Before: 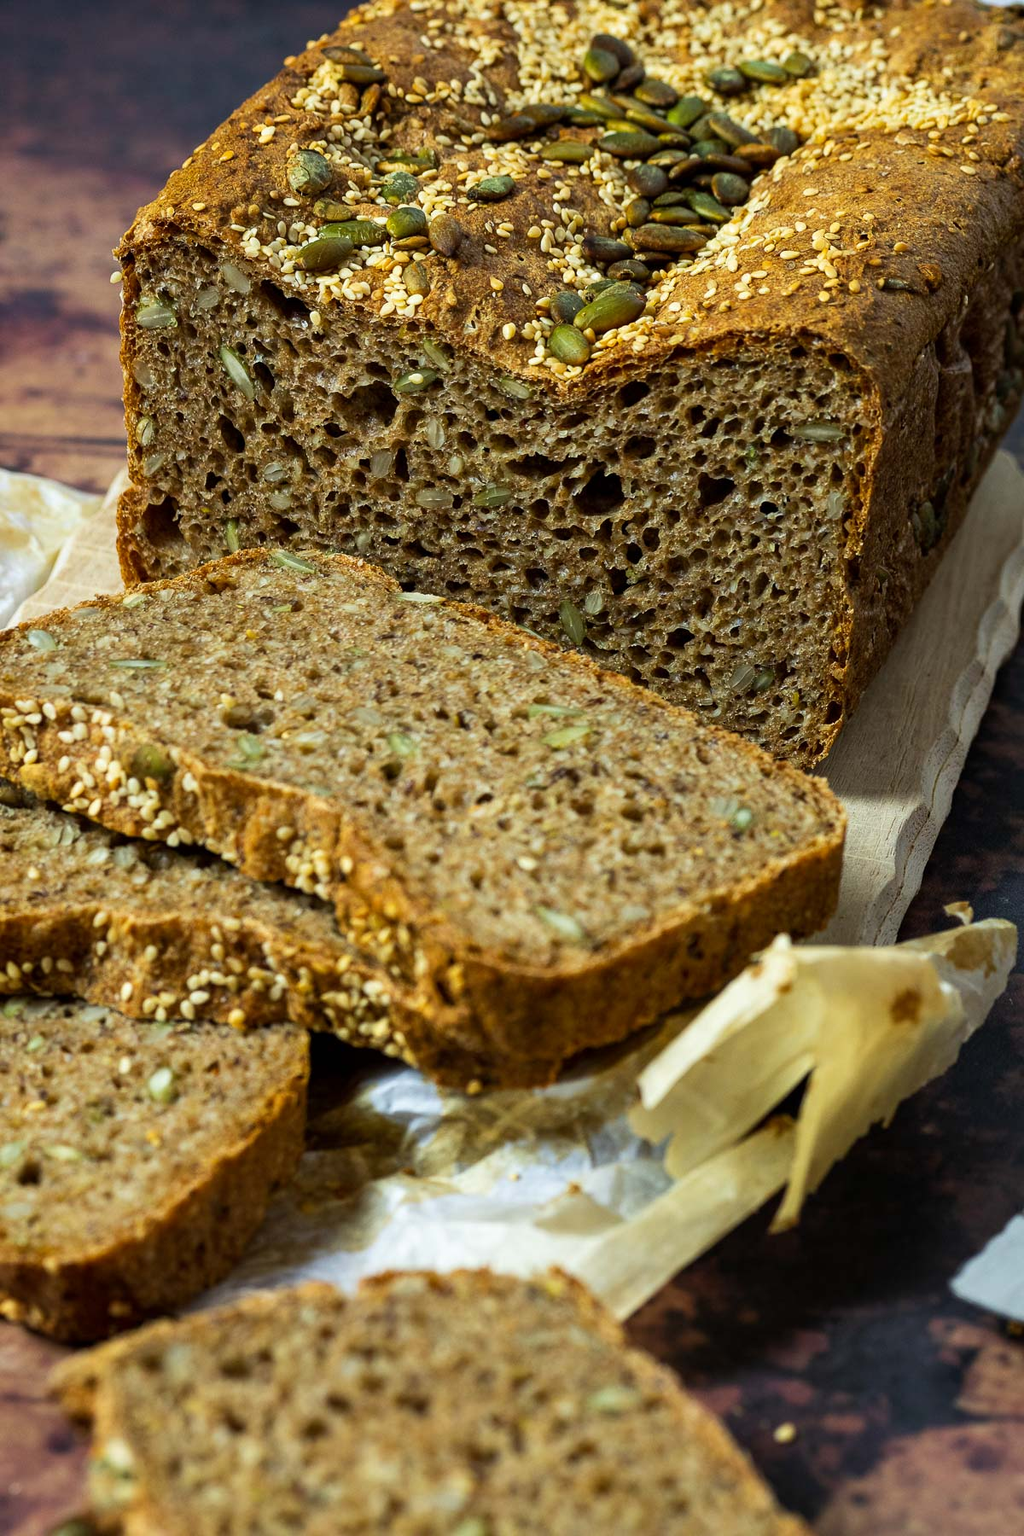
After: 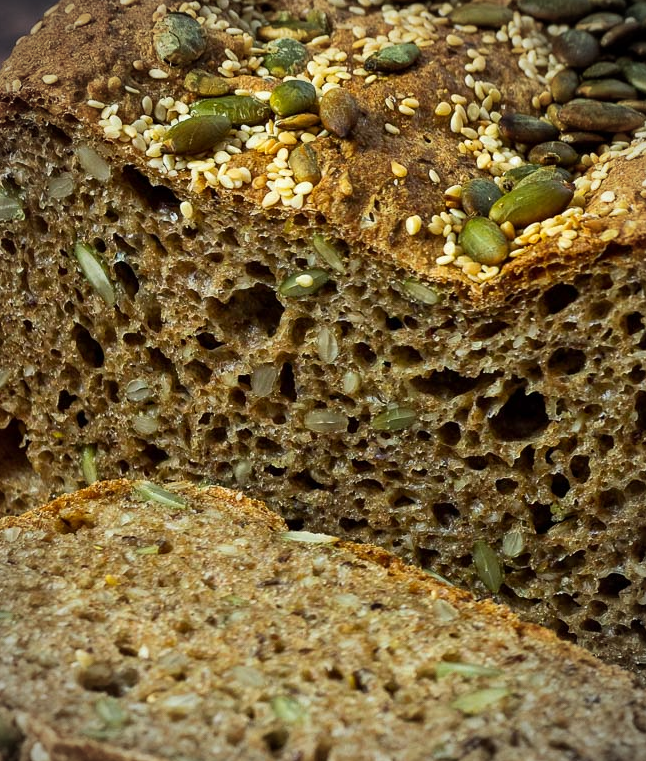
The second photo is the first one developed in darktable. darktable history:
crop: left 15.306%, top 9.065%, right 30.789%, bottom 48.638%
vignetting: unbound false
